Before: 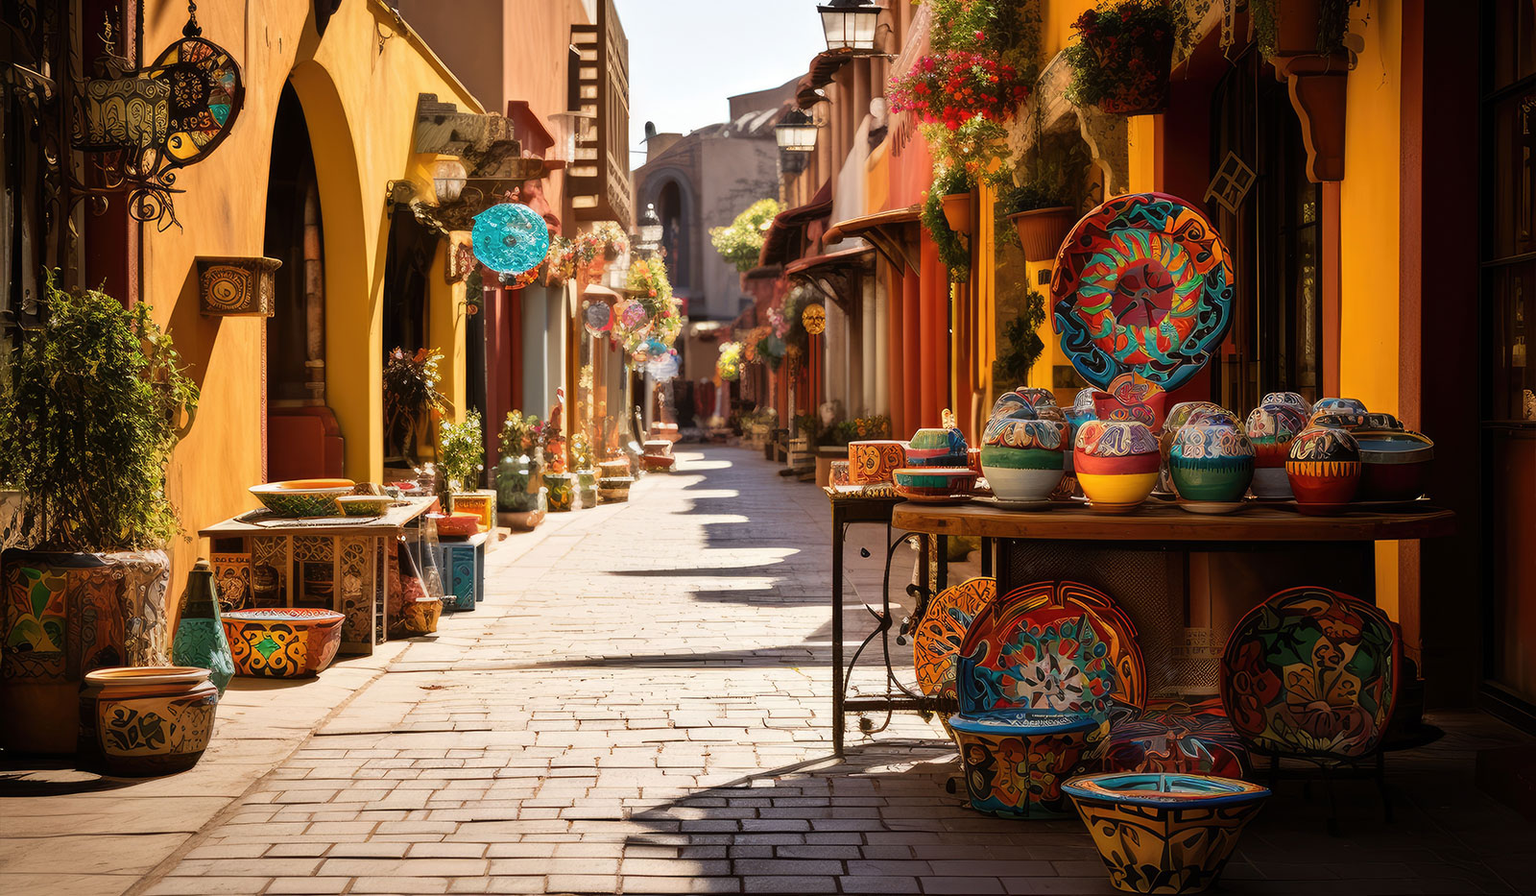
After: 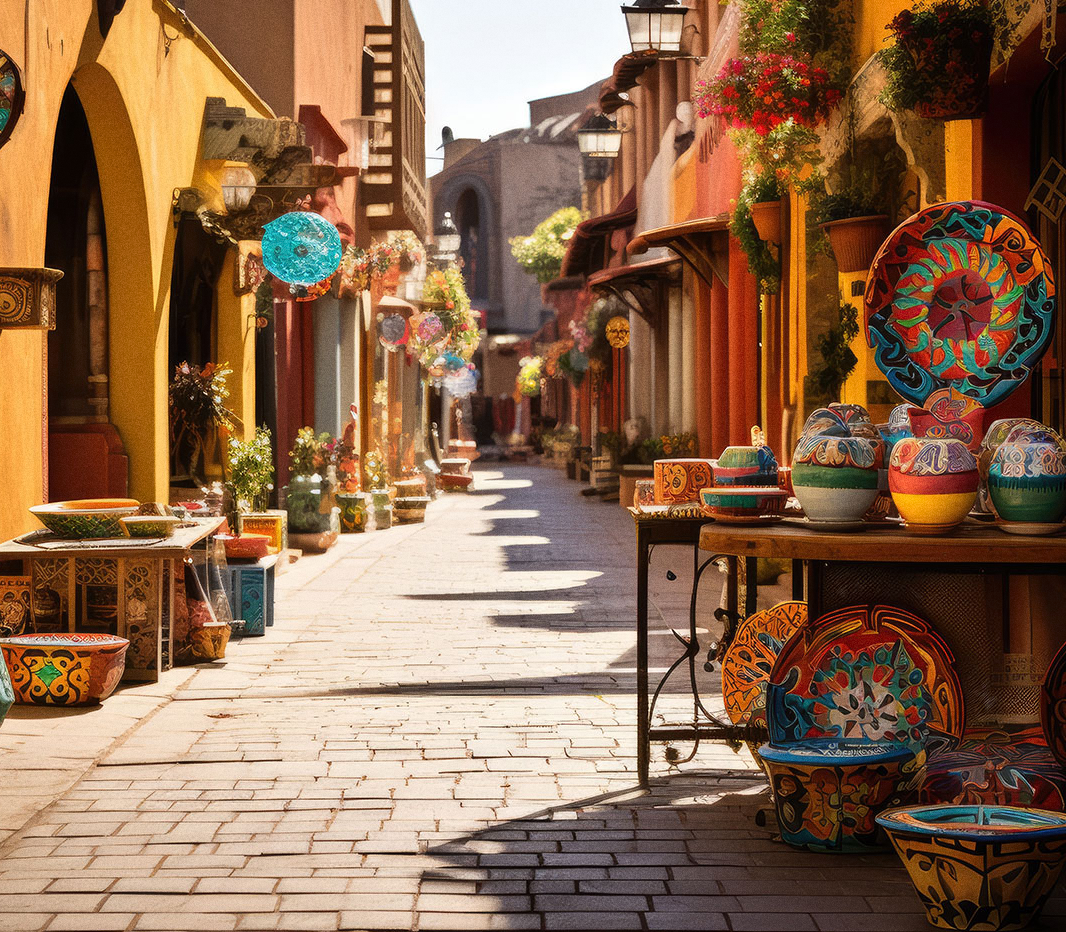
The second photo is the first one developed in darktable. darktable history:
grain: strength 26%
crop and rotate: left 14.436%, right 18.898%
